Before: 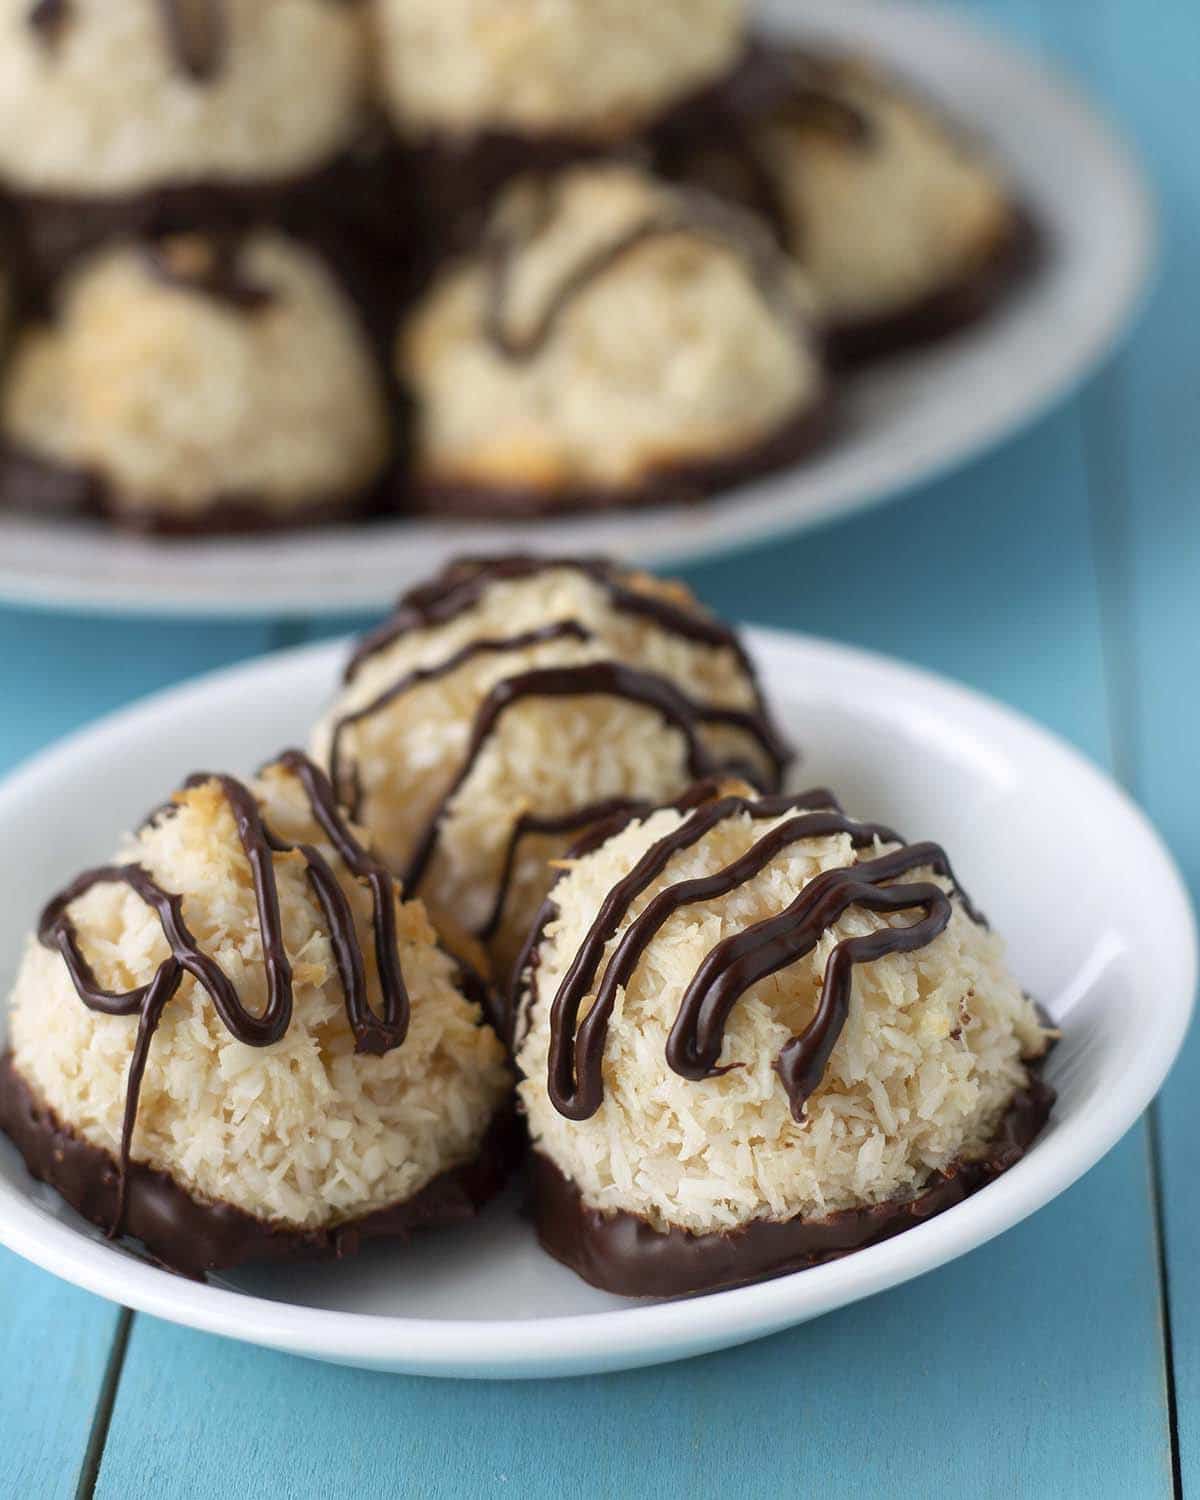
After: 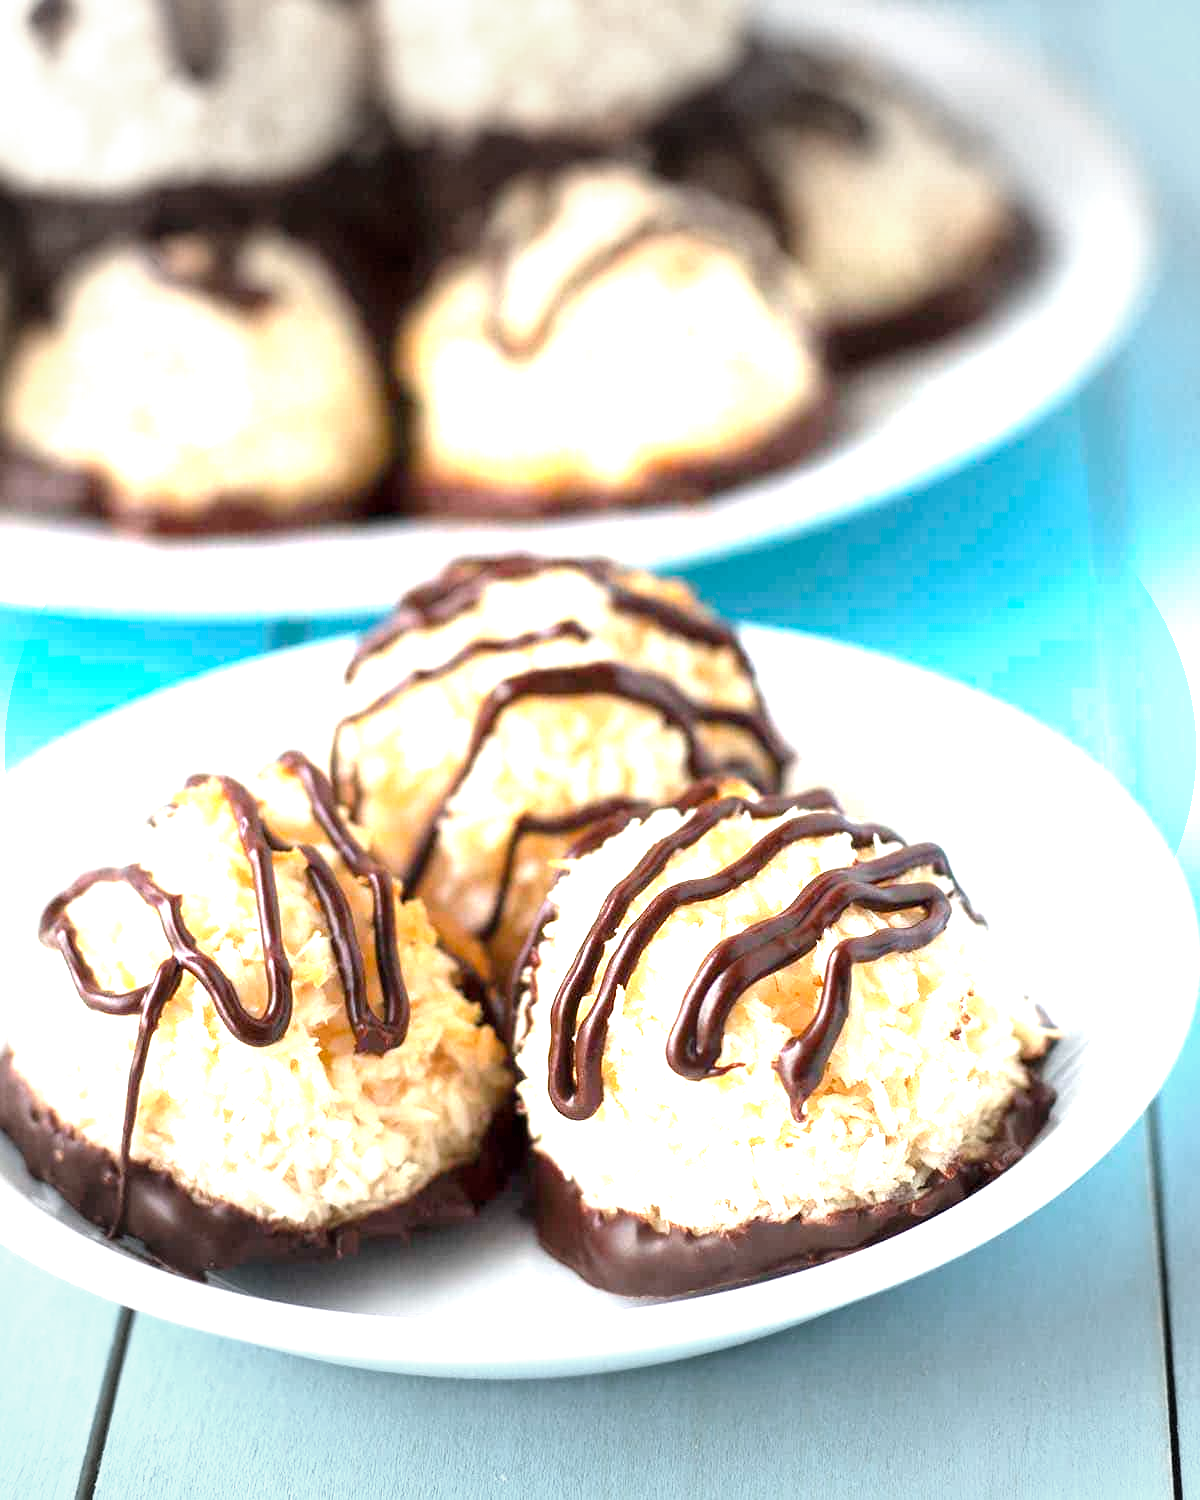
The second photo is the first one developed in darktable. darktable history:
exposure: exposure 2.04 EV, compensate highlight preservation false
white balance: emerald 1
vignetting: fall-off start 79.43%, saturation -0.649, width/height ratio 1.327, unbound false
